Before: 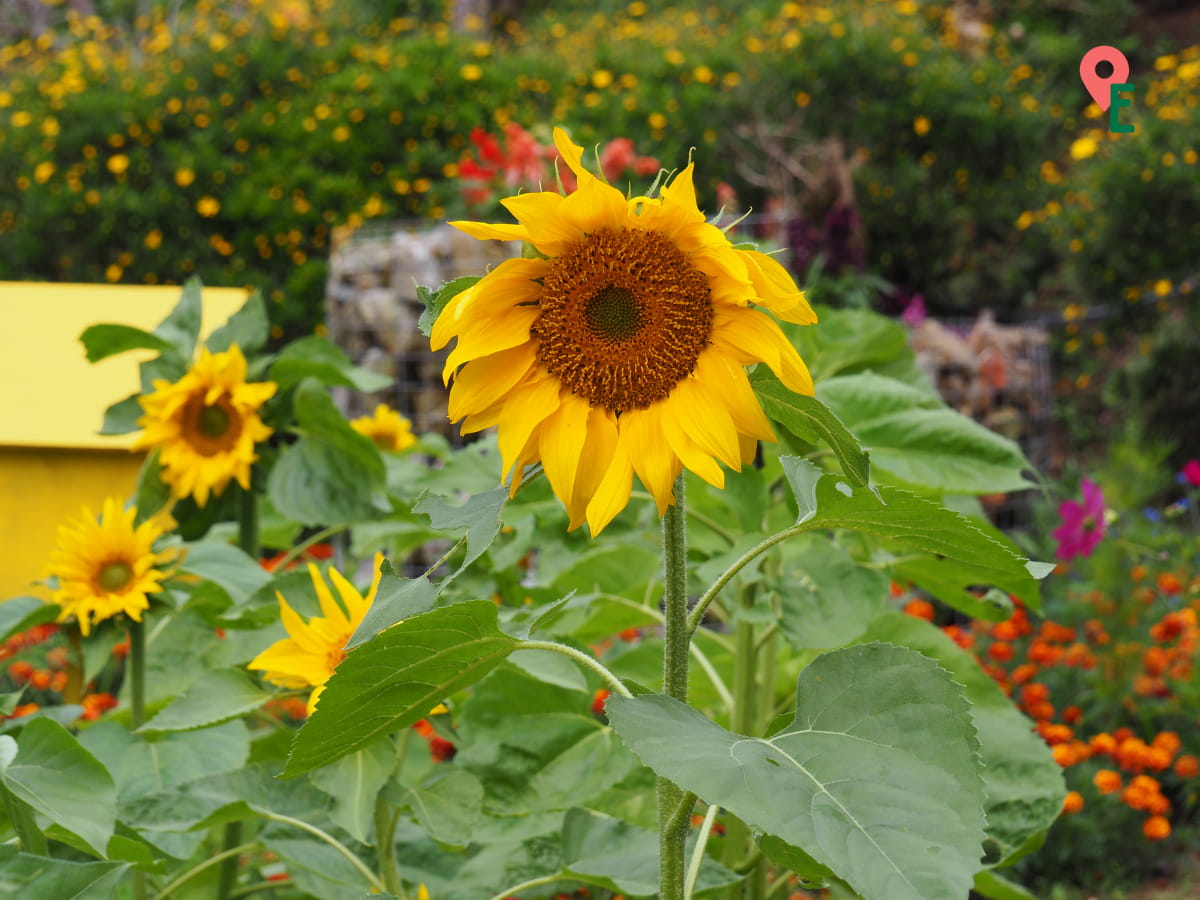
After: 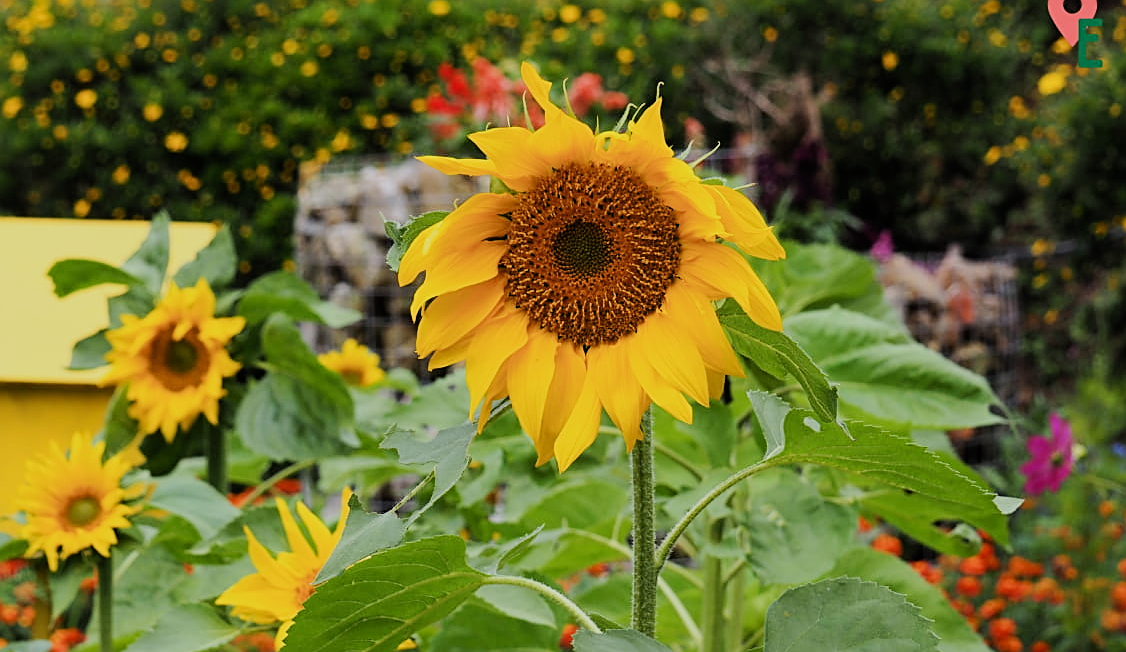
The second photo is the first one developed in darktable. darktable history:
sharpen: on, module defaults
crop: left 2.737%, top 7.287%, right 3.421%, bottom 20.179%
filmic rgb: black relative exposure -7.65 EV, white relative exposure 4.56 EV, hardness 3.61
tone equalizer: -8 EV -0.417 EV, -7 EV -0.389 EV, -6 EV -0.333 EV, -5 EV -0.222 EV, -3 EV 0.222 EV, -2 EV 0.333 EV, -1 EV 0.389 EV, +0 EV 0.417 EV, edges refinement/feathering 500, mask exposure compensation -1.57 EV, preserve details no
